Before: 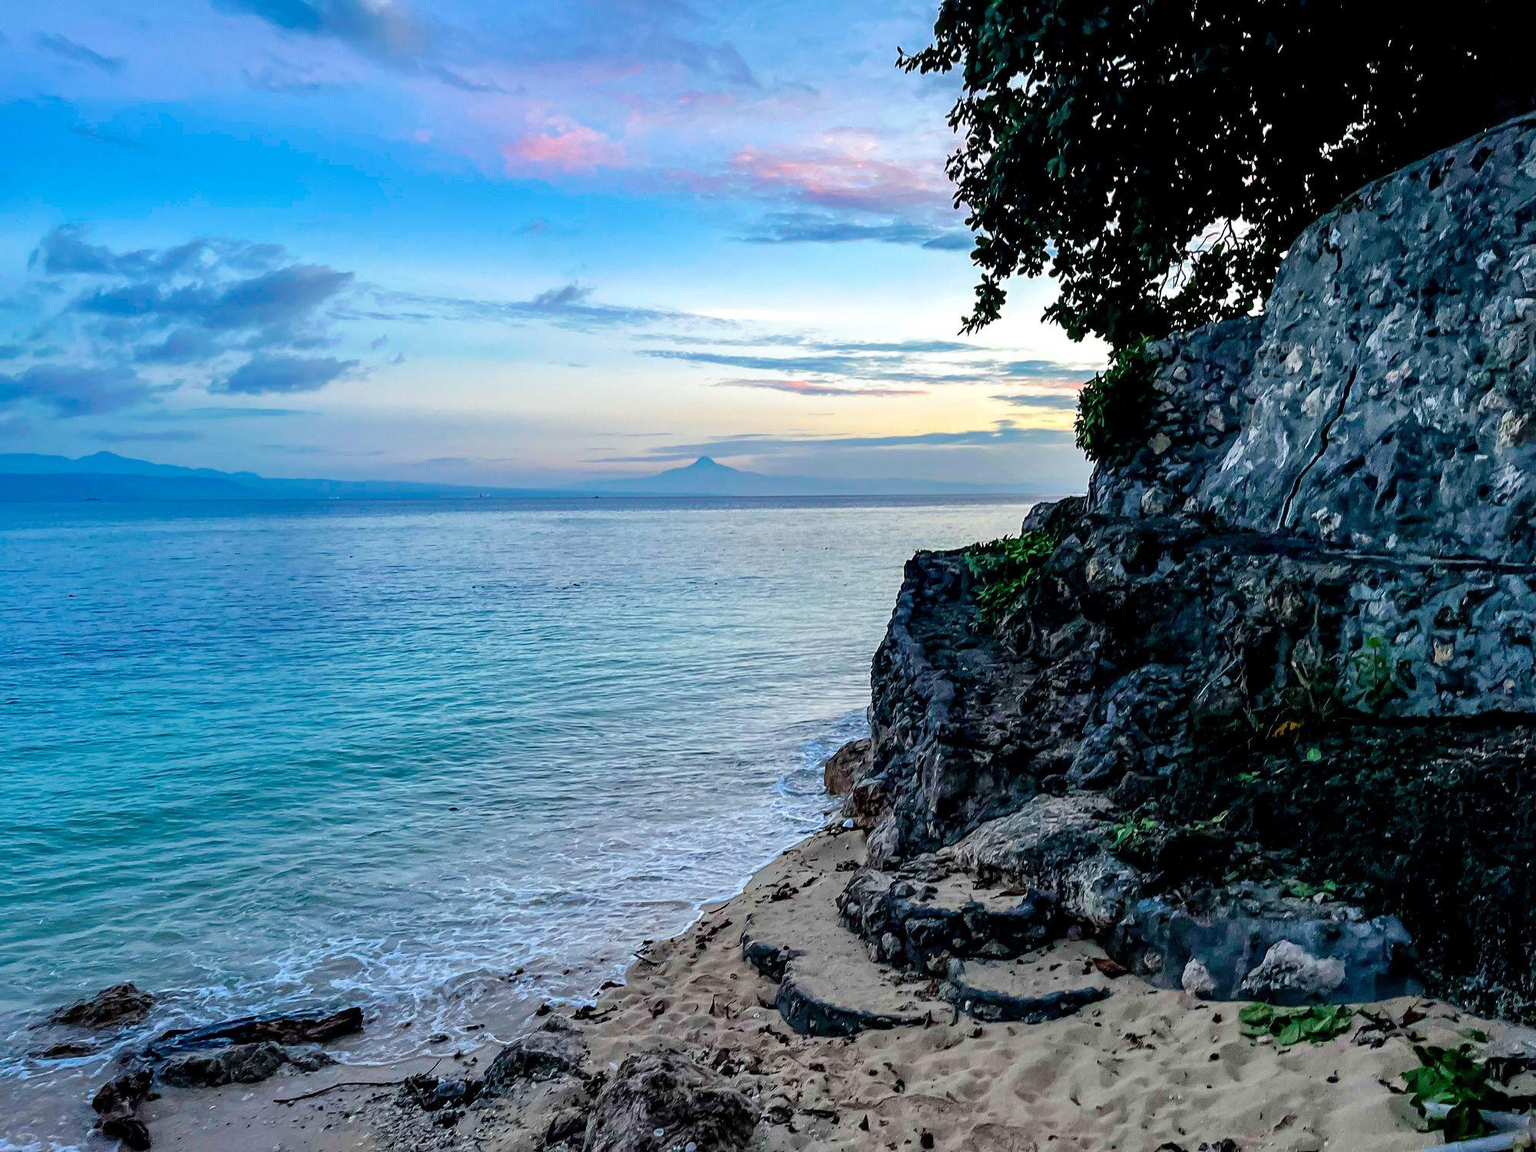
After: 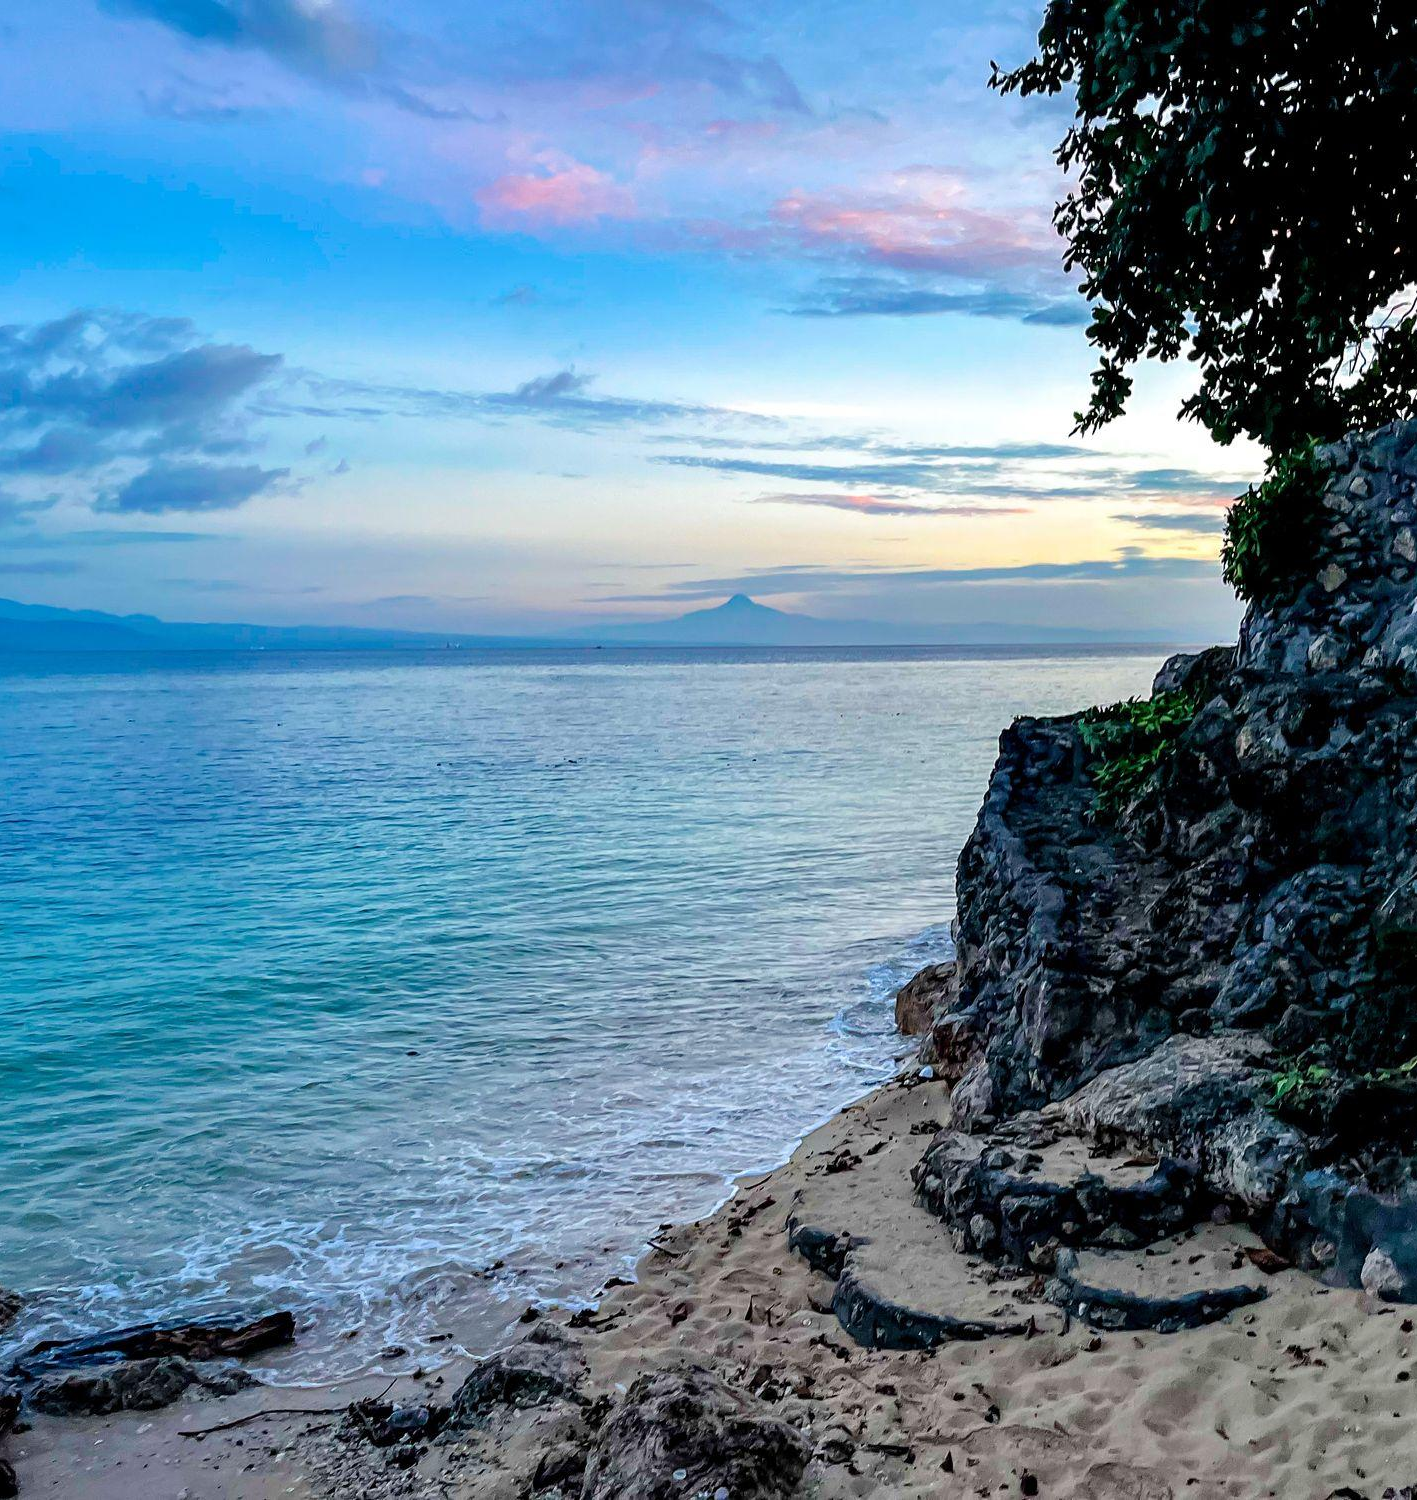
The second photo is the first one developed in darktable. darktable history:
crop and rotate: left 8.932%, right 20.193%
